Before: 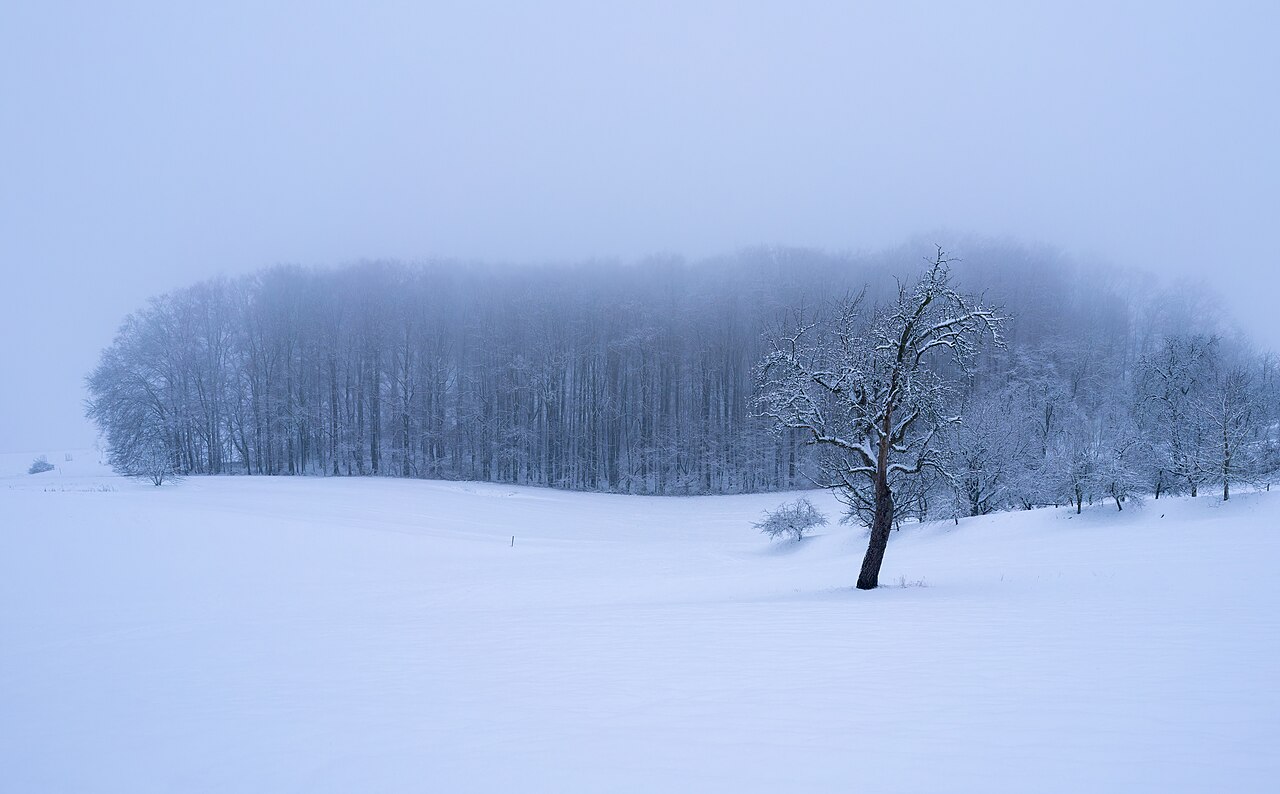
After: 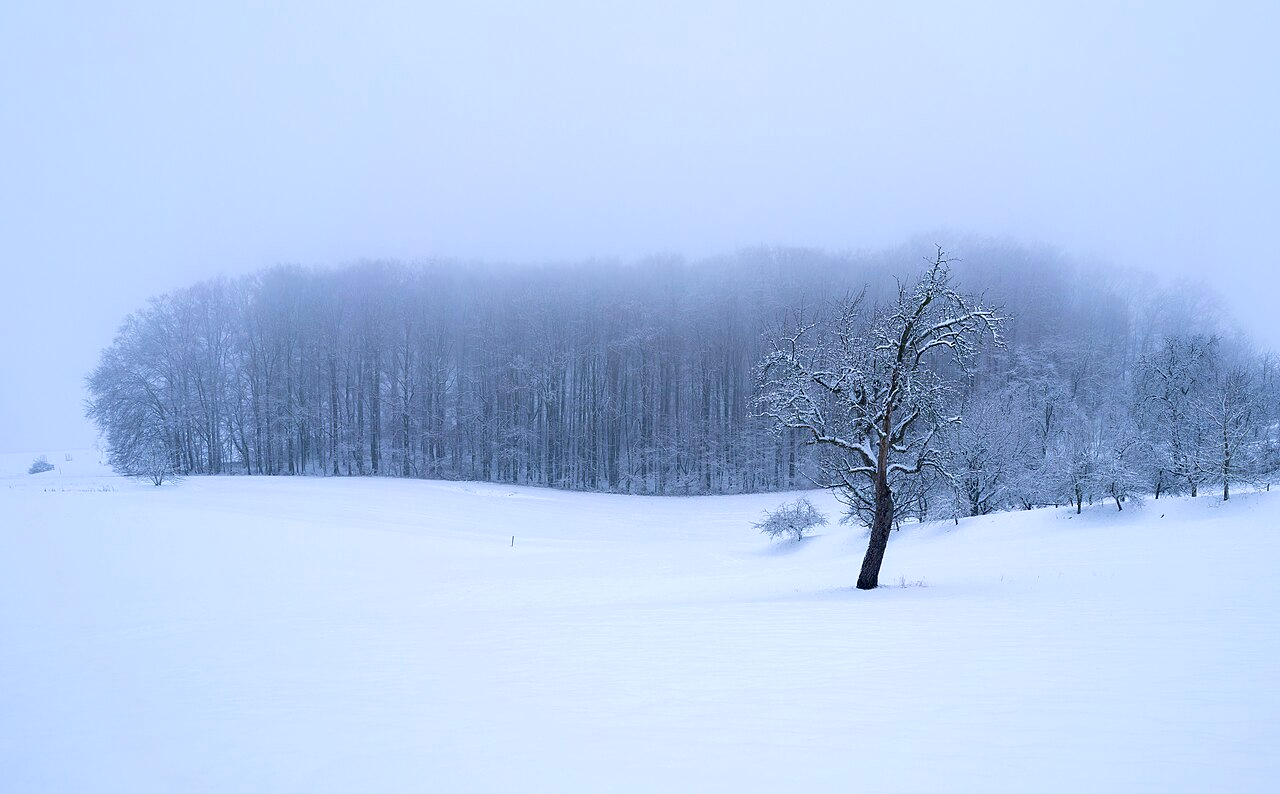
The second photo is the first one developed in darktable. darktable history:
exposure: black level correction 0.002, exposure 0.297 EV, compensate highlight preservation false
